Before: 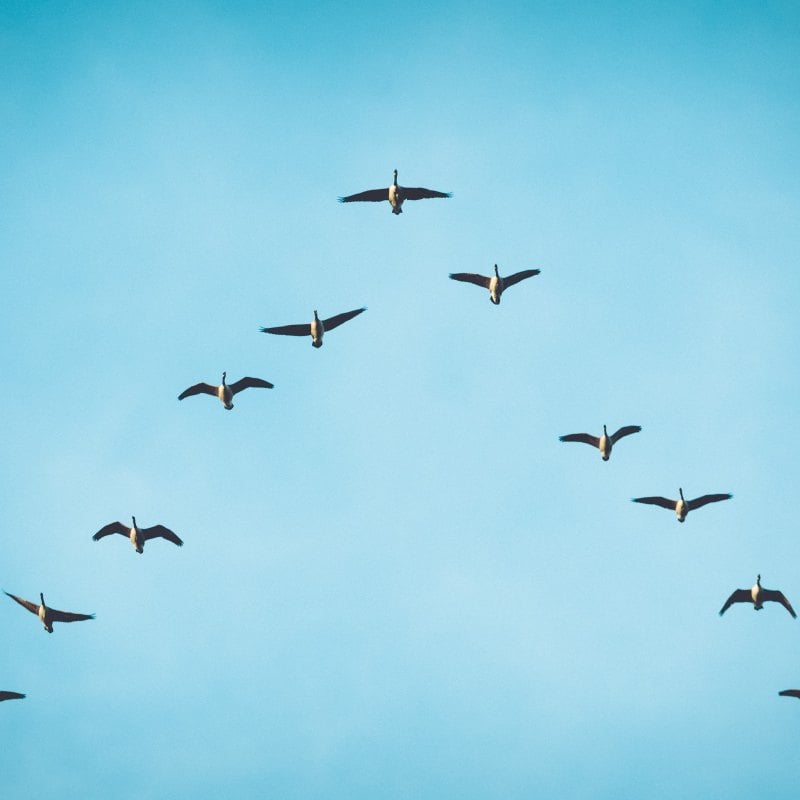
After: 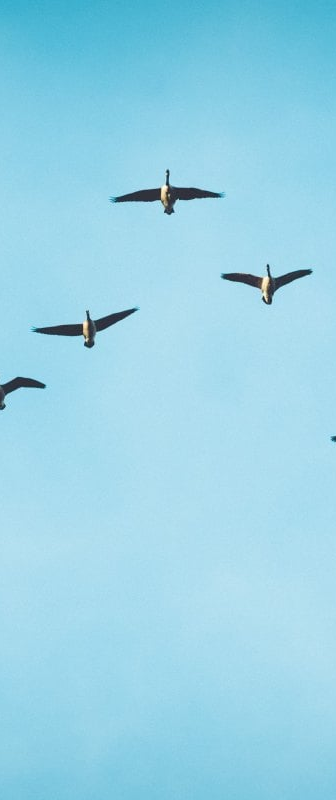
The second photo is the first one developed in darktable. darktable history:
crop: left 28.586%, right 29.397%
